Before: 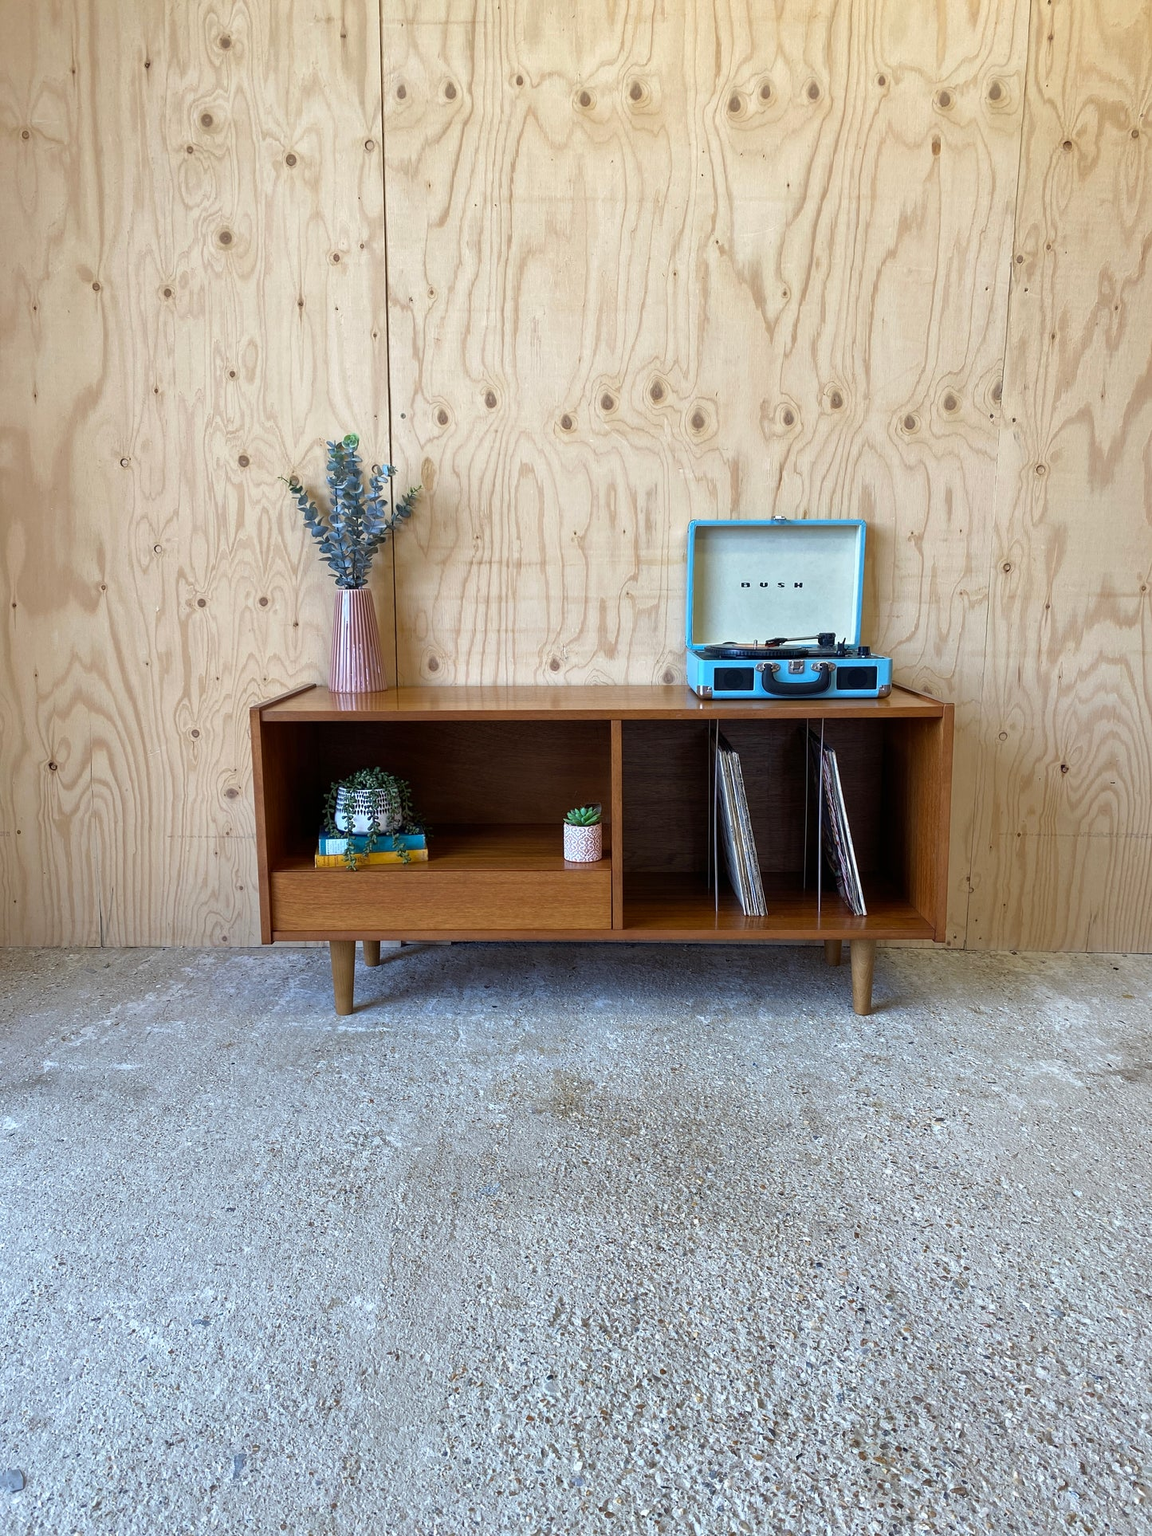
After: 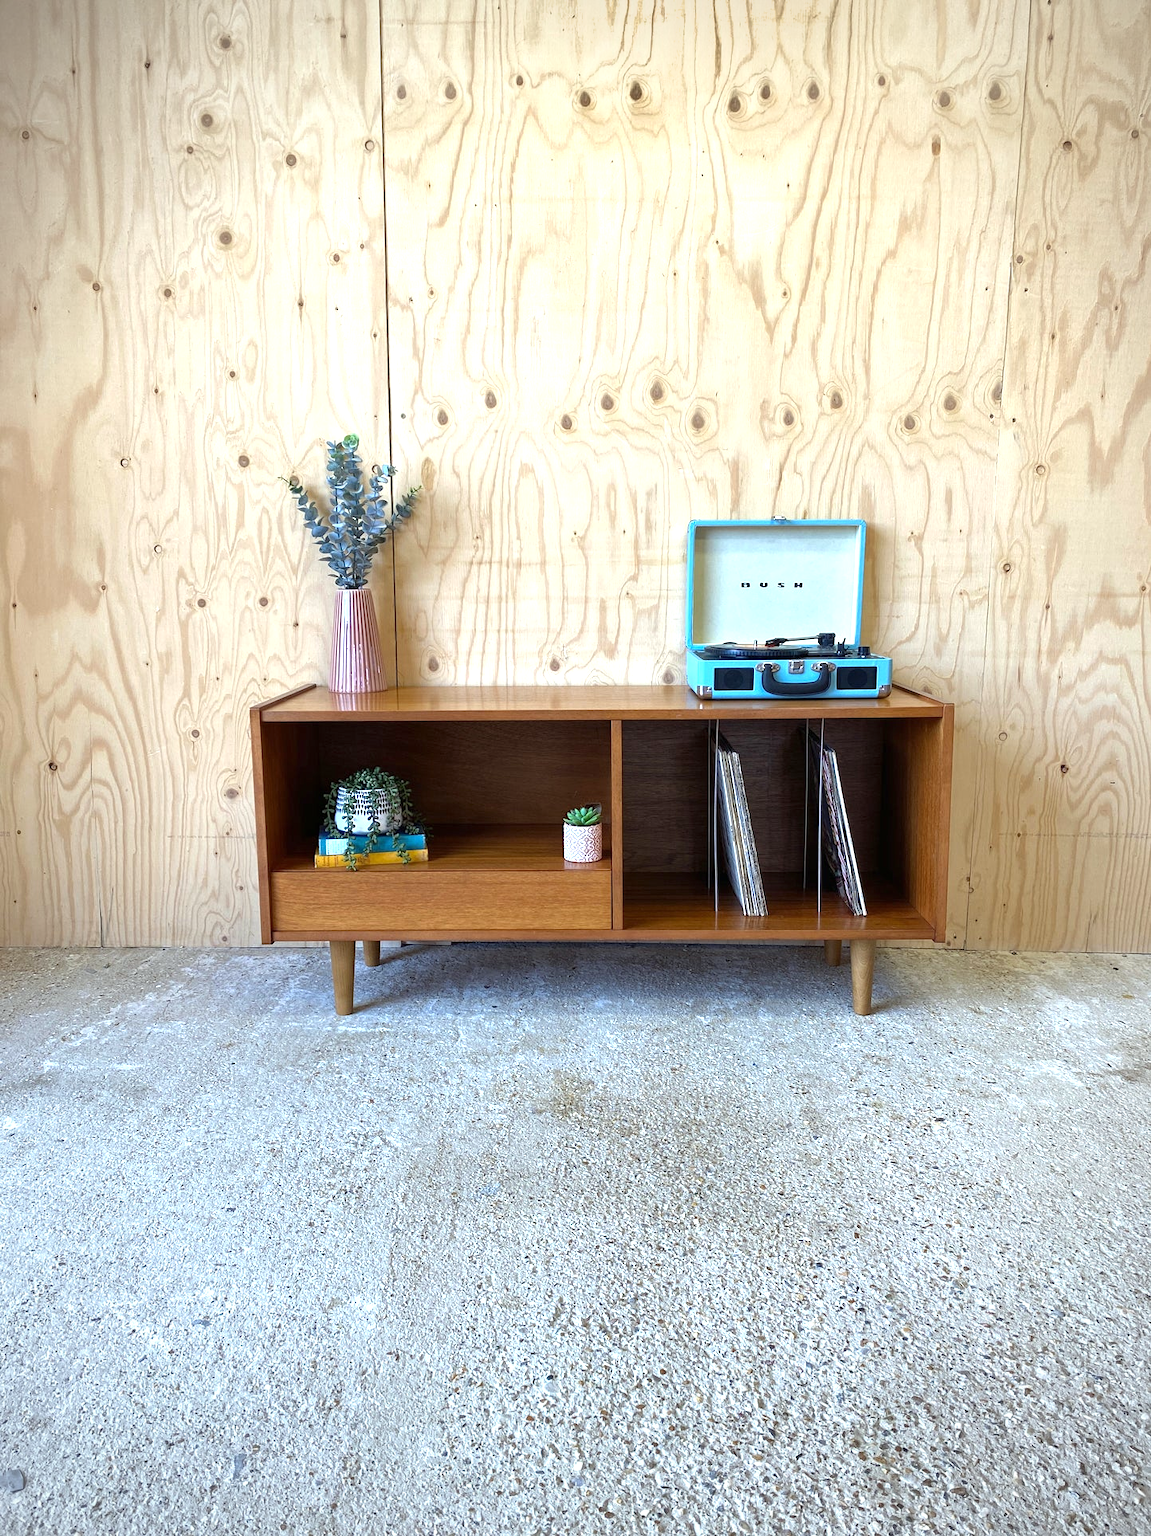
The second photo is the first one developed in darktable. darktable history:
vignetting: unbound false
exposure: black level correction 0, exposure 0.7 EV, compensate exposure bias true, compensate highlight preservation false
white balance: red 0.978, blue 0.999
shadows and highlights: radius 331.84, shadows 53.55, highlights -100, compress 94.63%, highlights color adjustment 73.23%, soften with gaussian
